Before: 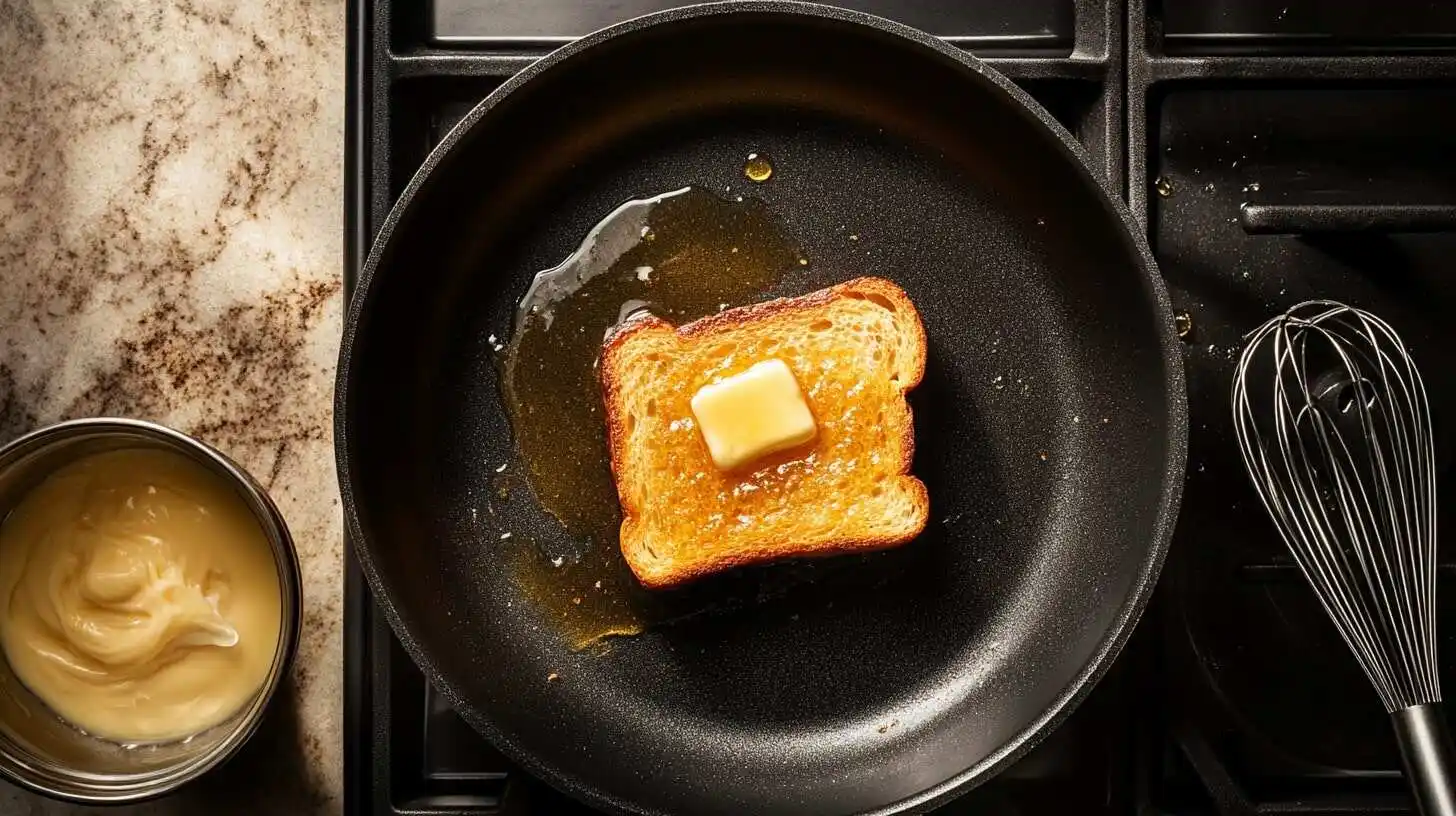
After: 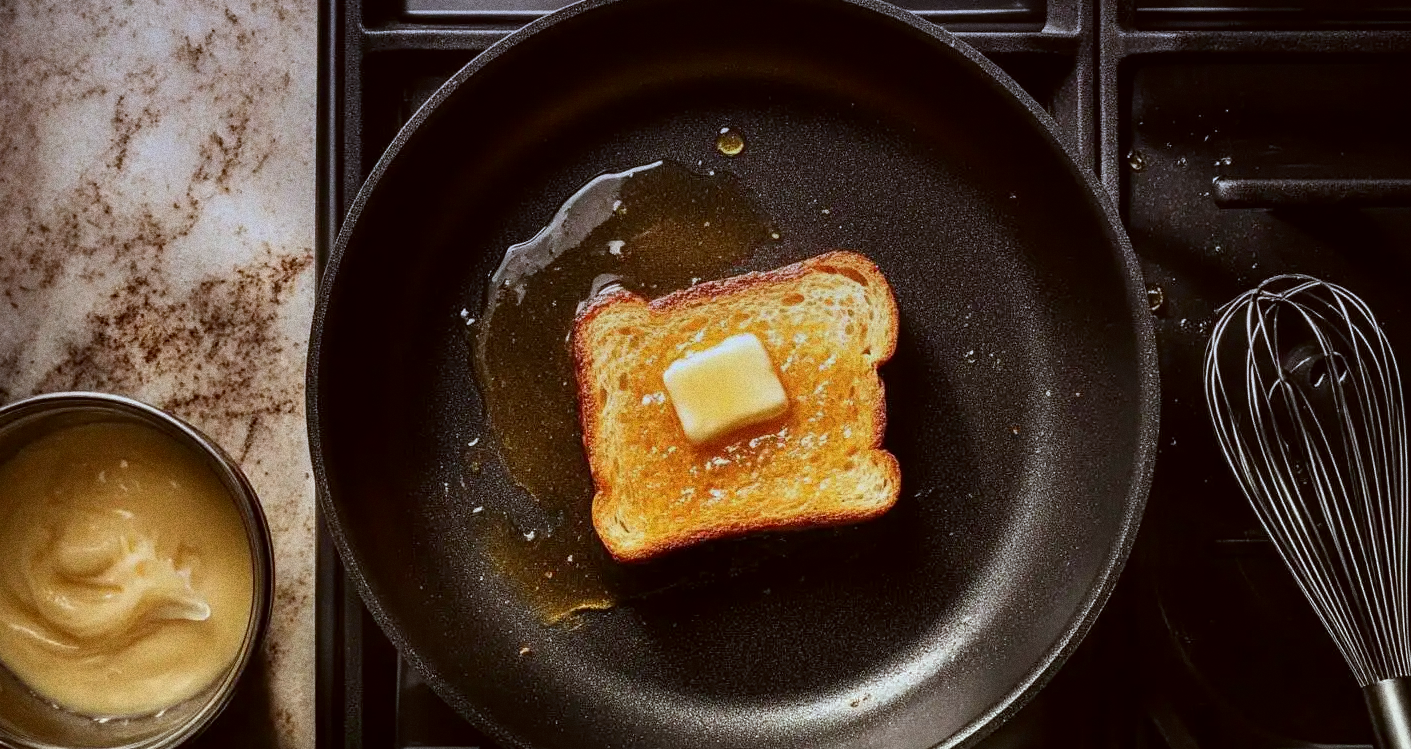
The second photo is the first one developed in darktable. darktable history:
crop: left 1.964%, top 3.251%, right 1.122%, bottom 4.933%
graduated density: hue 238.83°, saturation 50%
color correction: highlights a* -4.98, highlights b* -3.76, shadows a* 3.83, shadows b* 4.08
grain: coarseness 0.09 ISO, strength 40%
